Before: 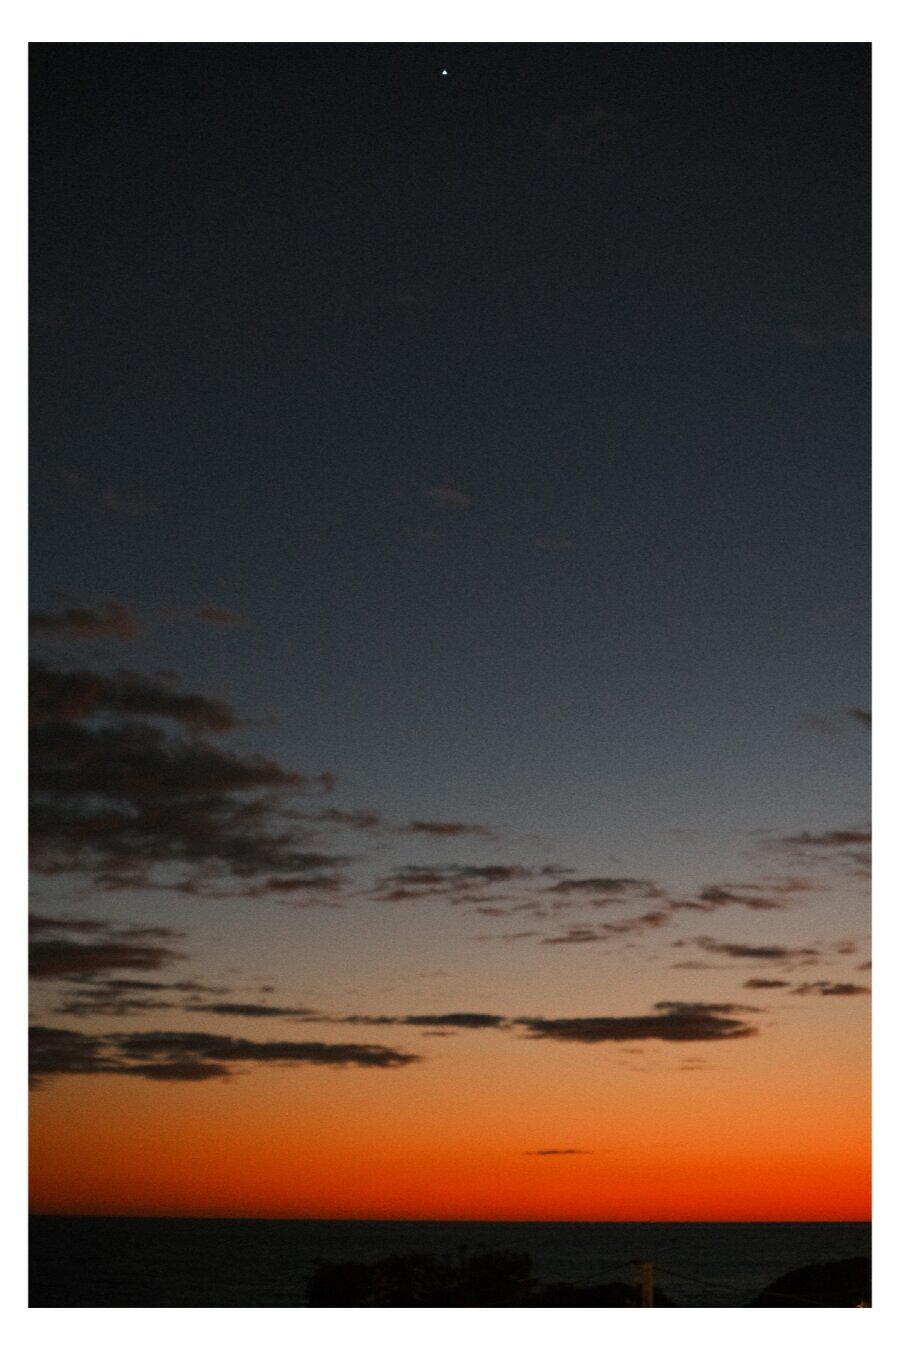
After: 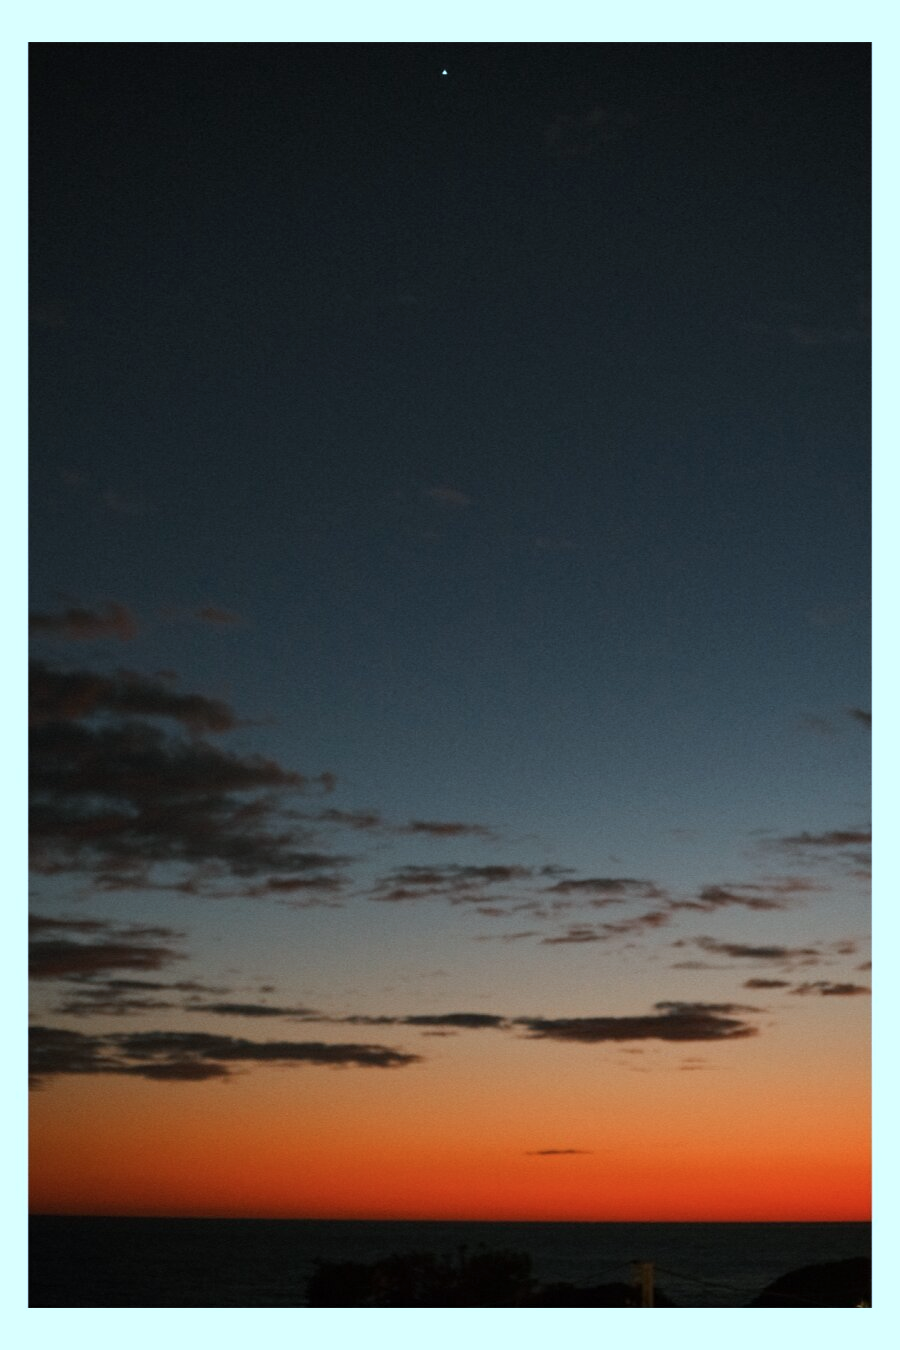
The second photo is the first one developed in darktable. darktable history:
color correction: highlights a* -11.54, highlights b* -15.86
